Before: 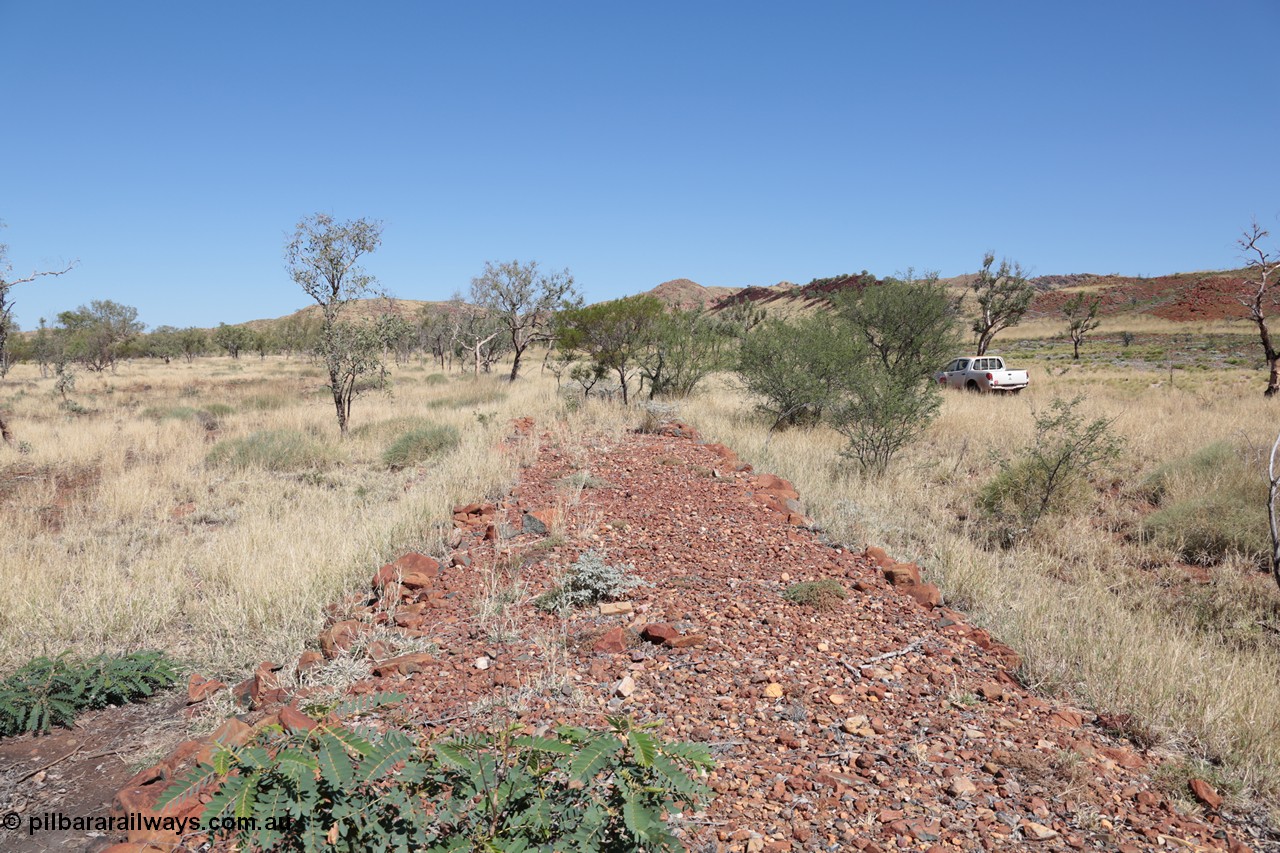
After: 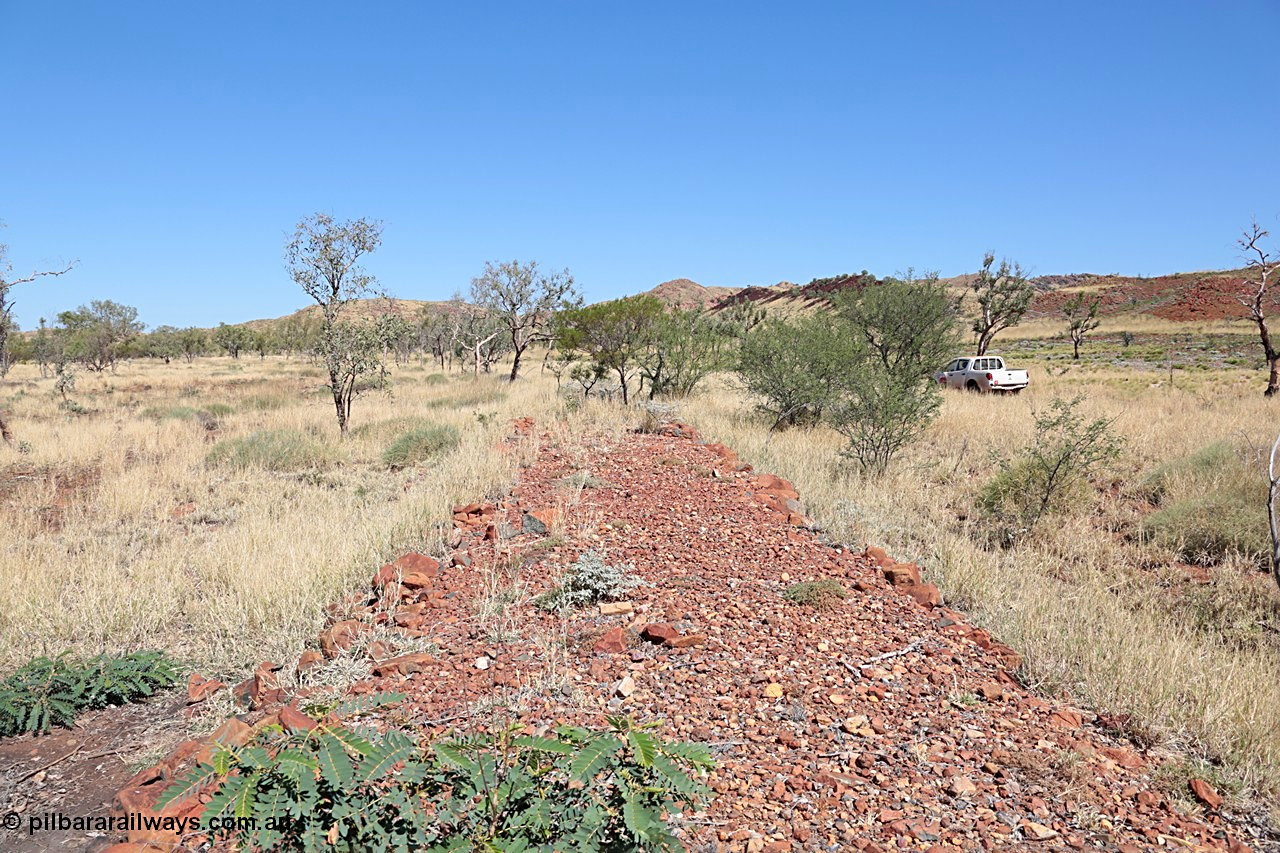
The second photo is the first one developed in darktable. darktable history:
contrast brightness saturation: contrast 0.074, brightness 0.082, saturation 0.181
sharpen: radius 2.737
